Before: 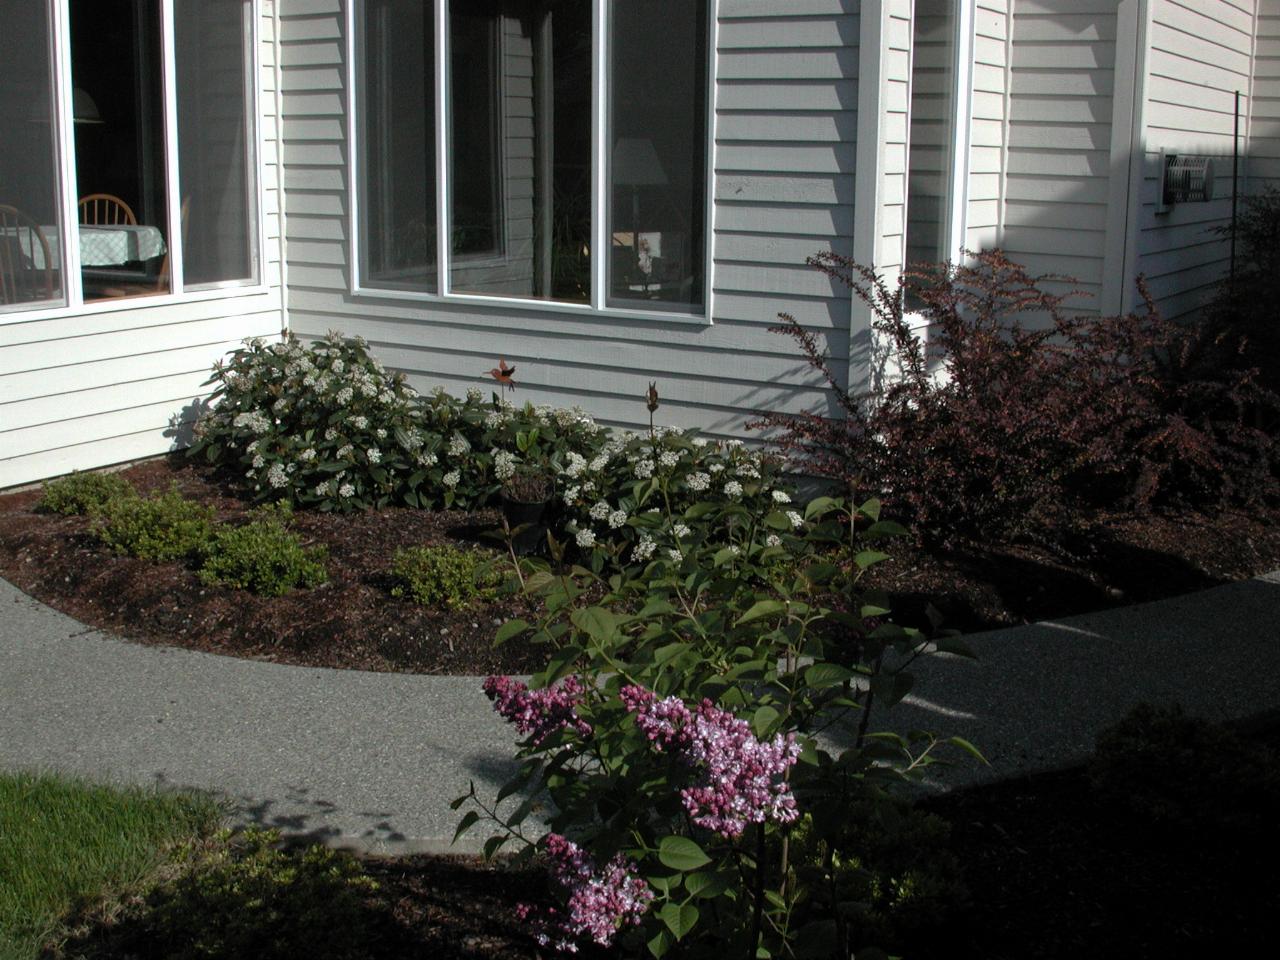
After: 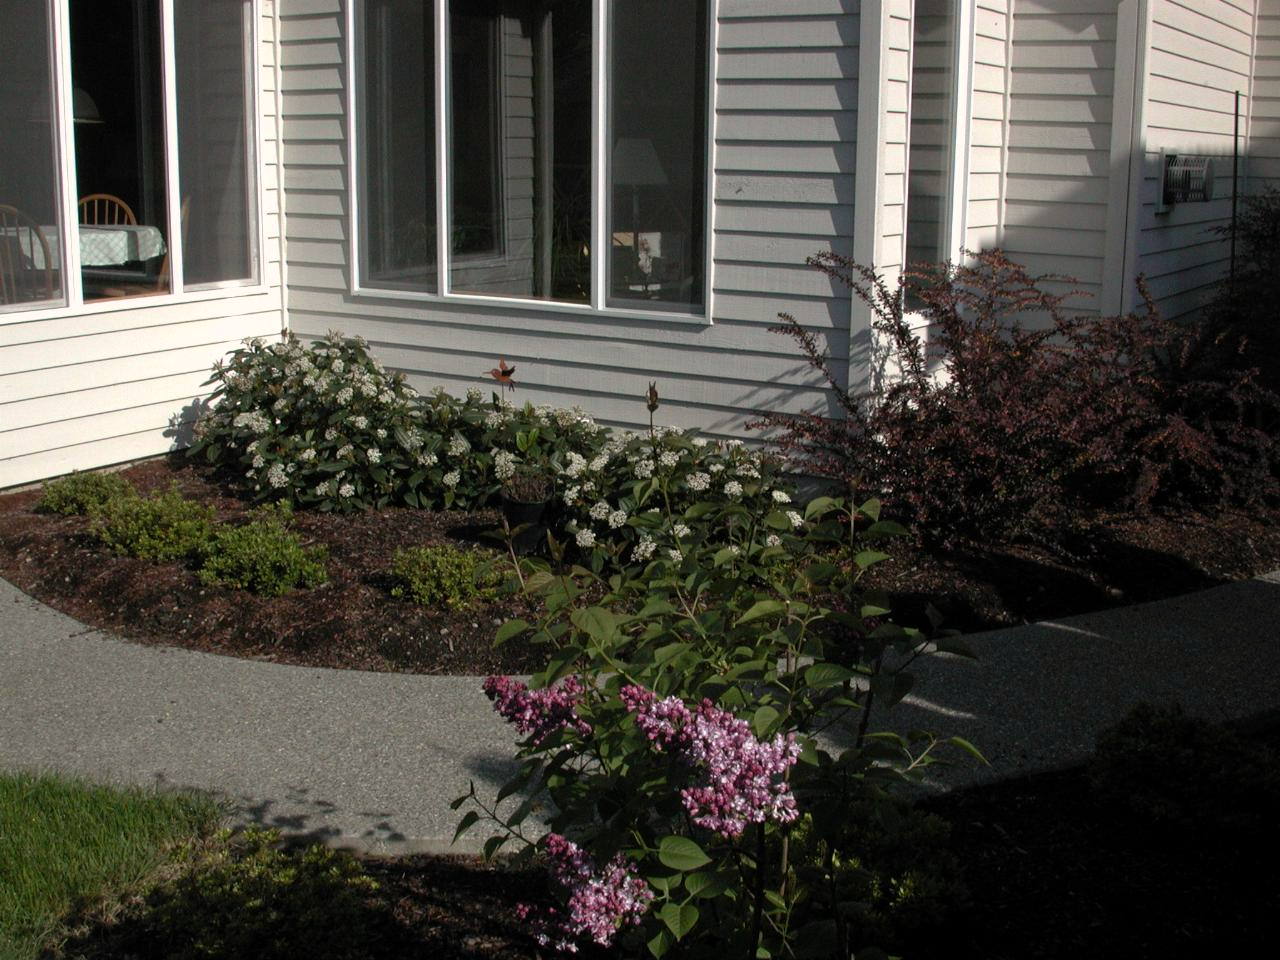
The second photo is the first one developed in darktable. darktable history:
color correction: highlights a* 3.61, highlights b* 5.12
